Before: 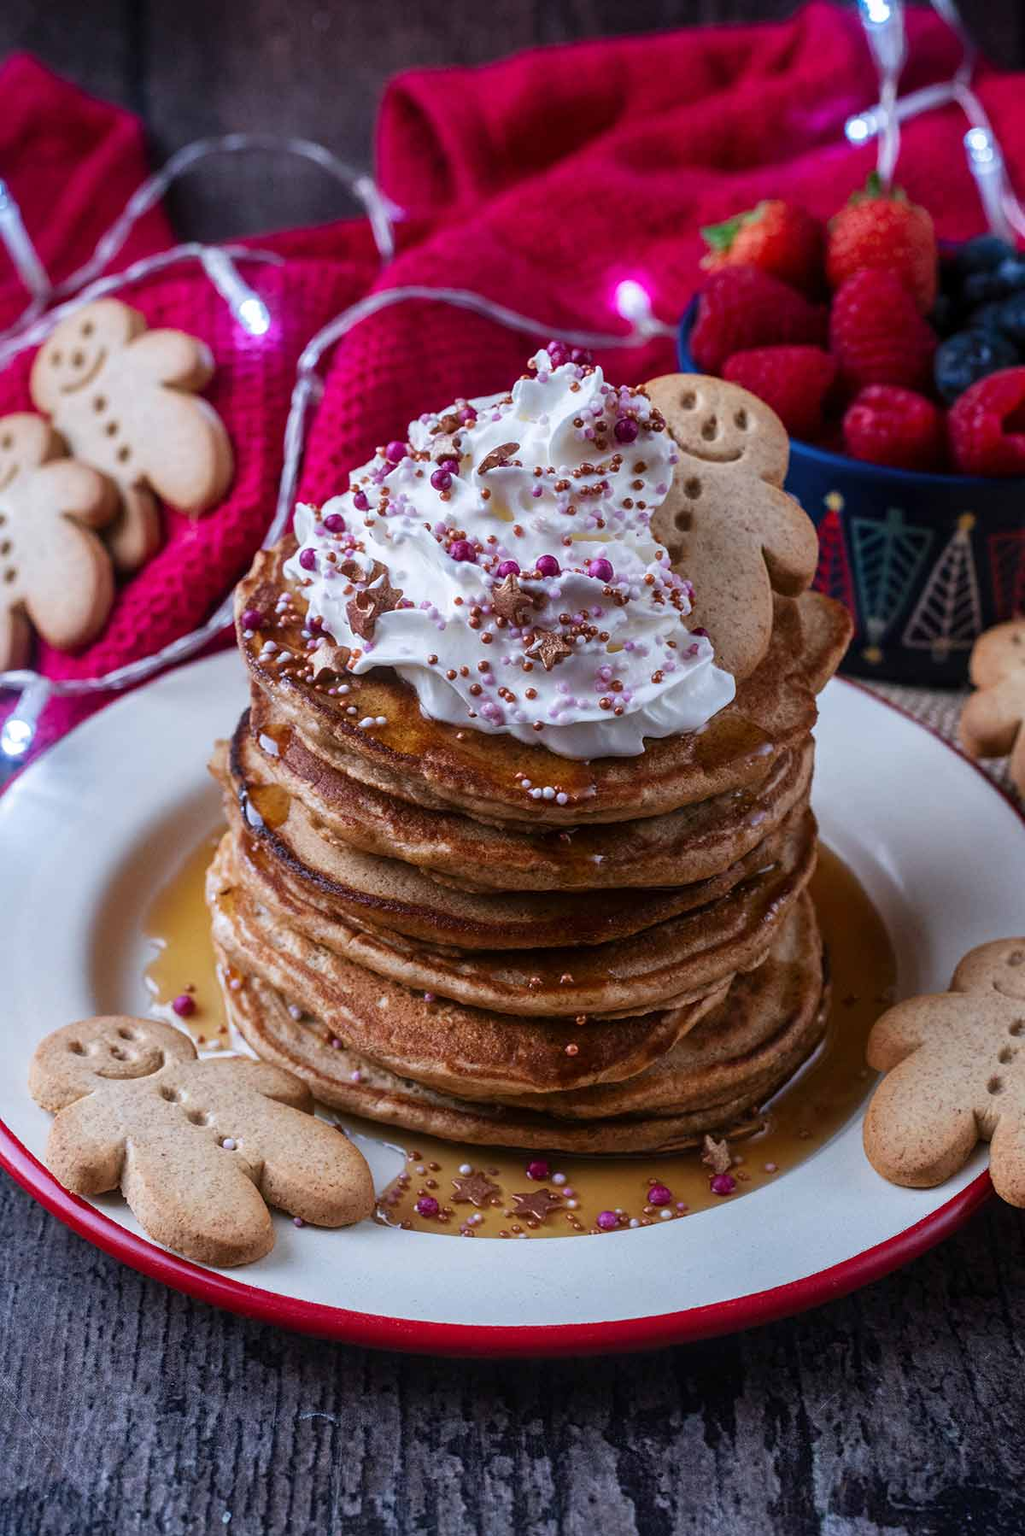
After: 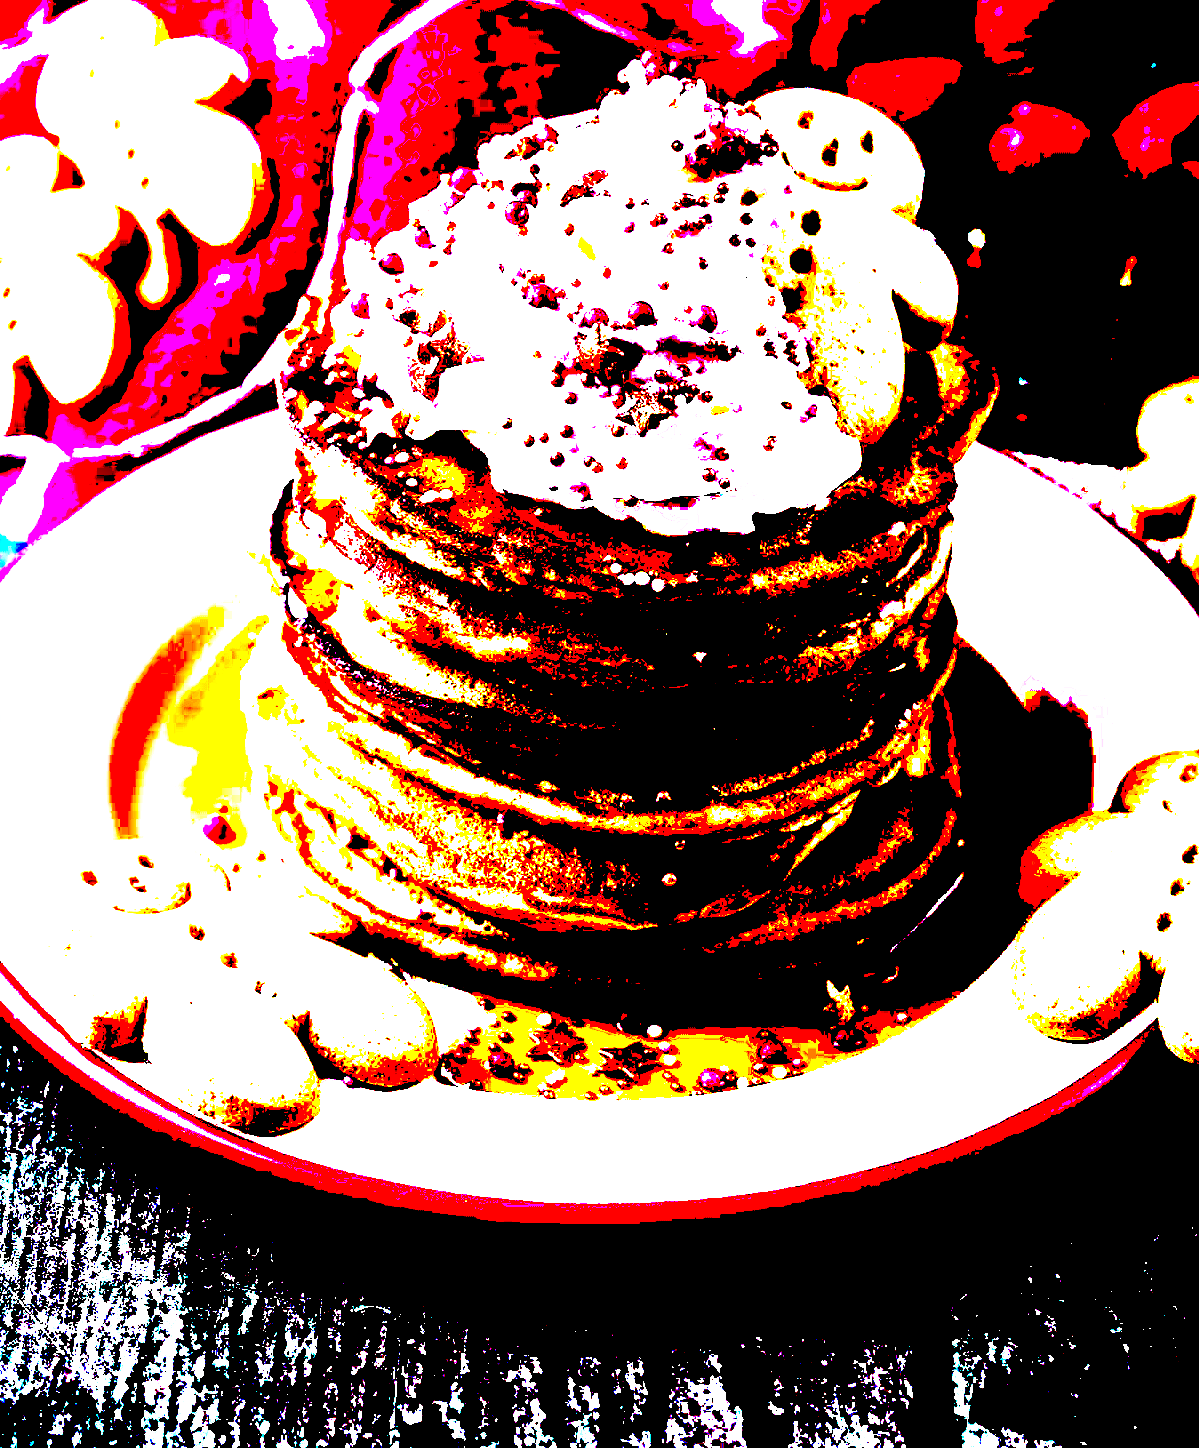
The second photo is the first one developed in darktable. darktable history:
shadows and highlights: radius 126.95, shadows 30.33, highlights -31.08, highlights color adjustment 79.02%, low approximation 0.01, soften with gaussian
exposure: black level correction 0.099, exposure 2.959 EV, compensate highlight preservation false
crop and rotate: top 19.433%
